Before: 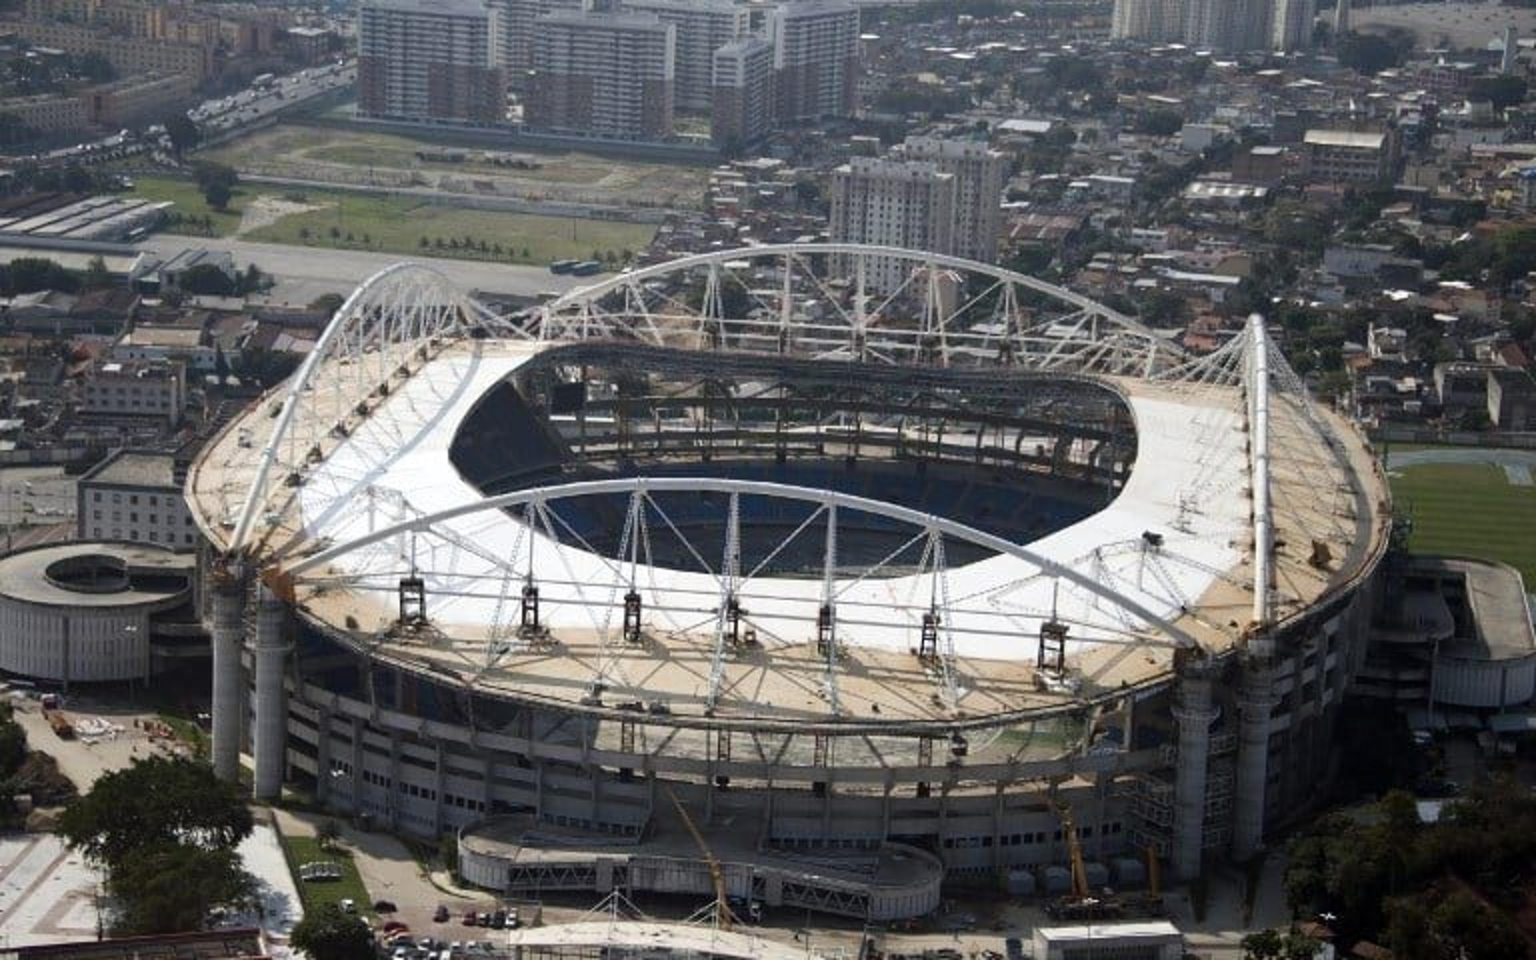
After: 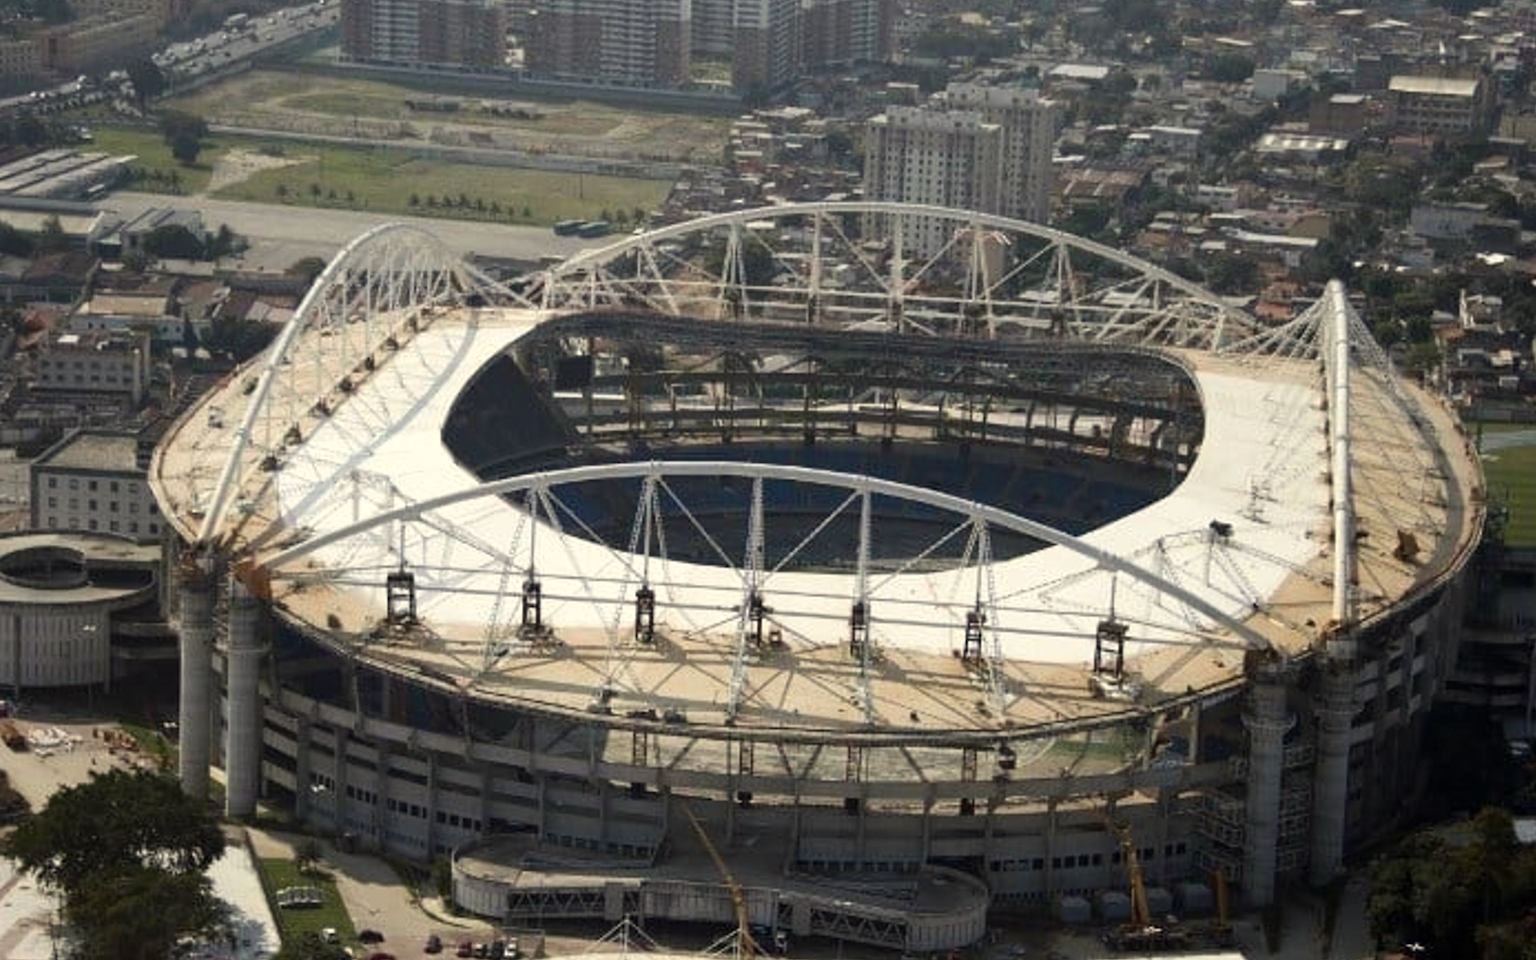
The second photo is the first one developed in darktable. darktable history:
white balance: red 1.029, blue 0.92
crop: left 3.305%, top 6.436%, right 6.389%, bottom 3.258%
